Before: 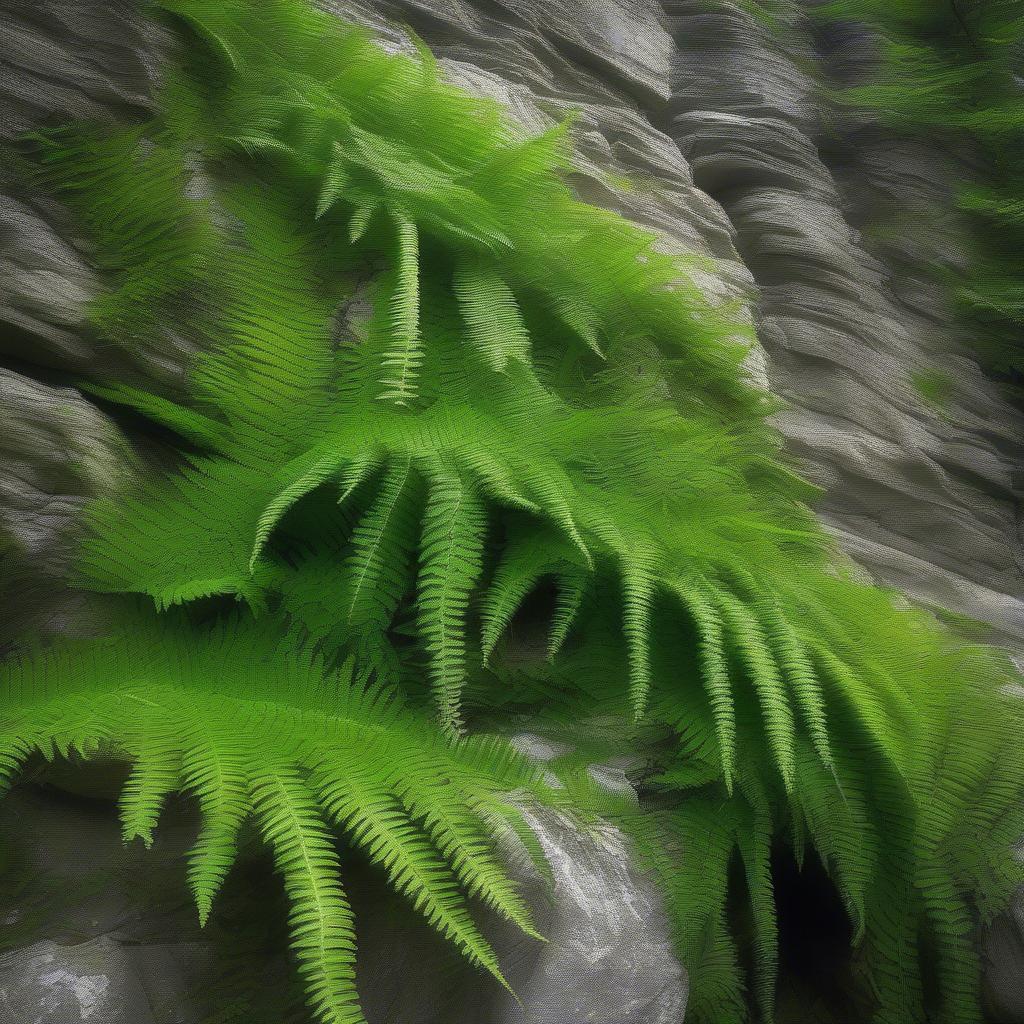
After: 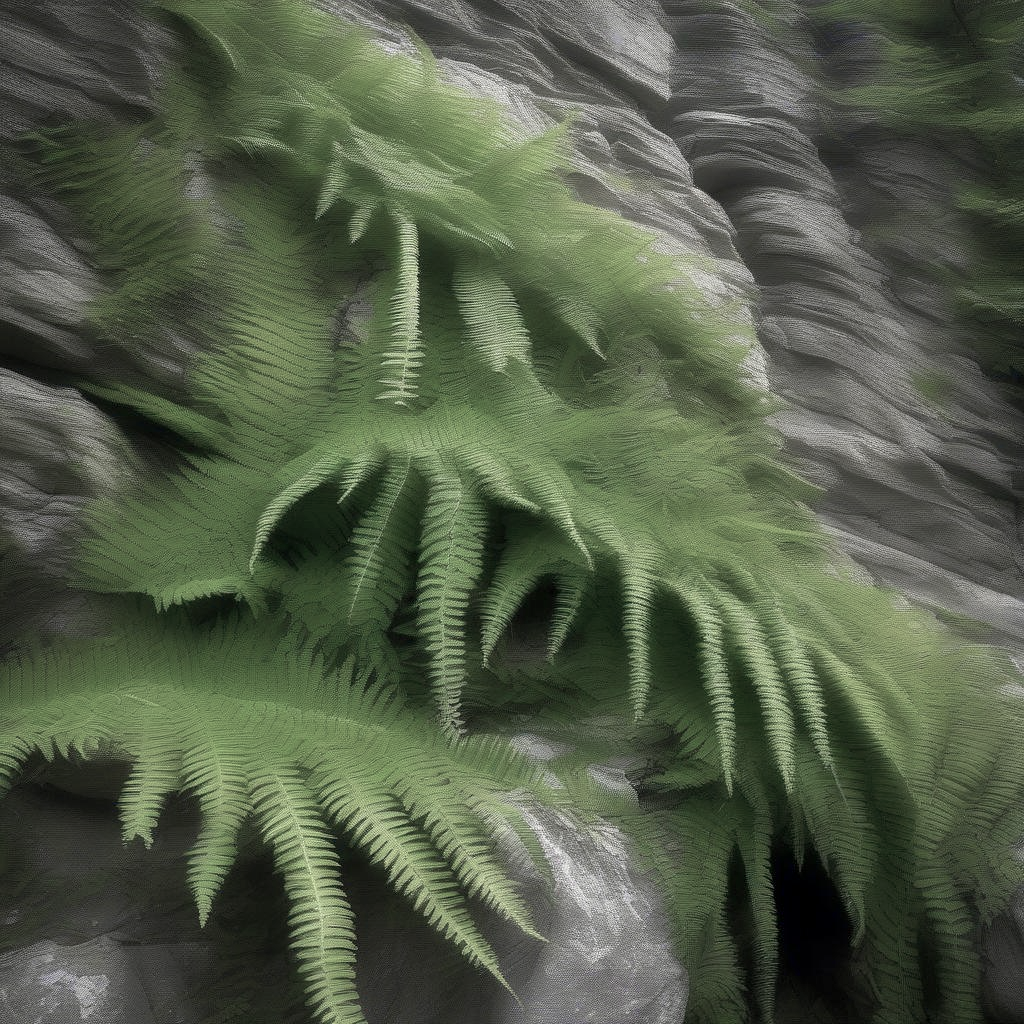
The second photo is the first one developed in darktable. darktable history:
exposure: black level correction 0.002, exposure 0.15 EV, compensate highlight preservation false
color zones: curves: ch1 [(0, 0.708) (0.088, 0.648) (0.245, 0.187) (0.429, 0.326) (0.571, 0.498) (0.714, 0.5) (0.857, 0.5) (1, 0.708)]
base curve: curves: ch0 [(0, 0) (0.989, 0.992)], preserve colors none
